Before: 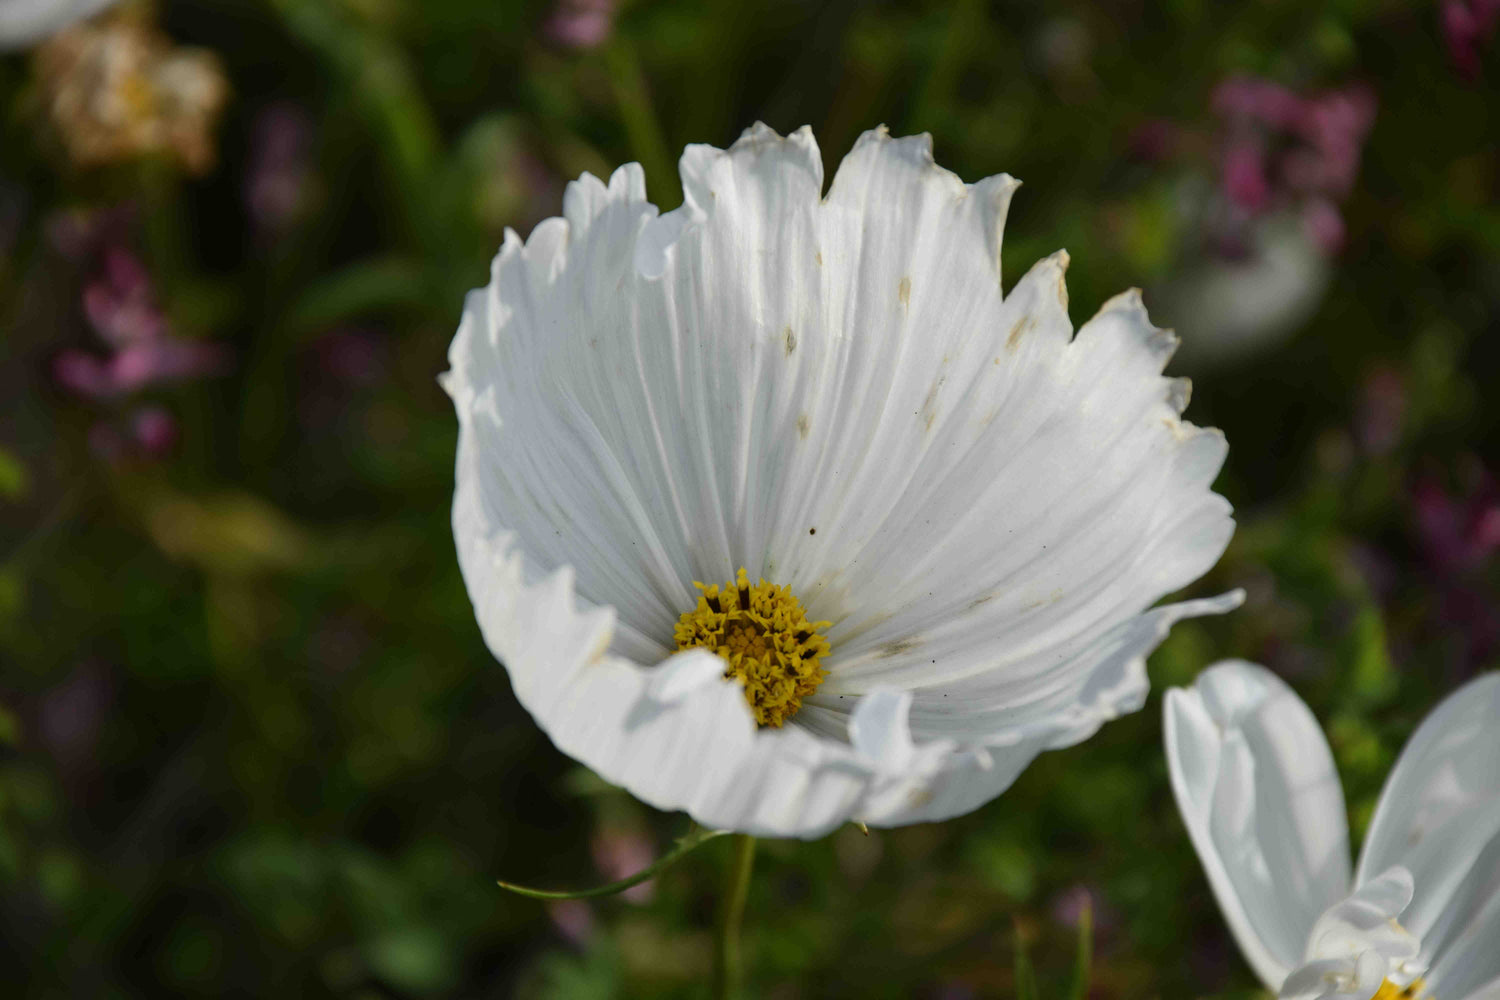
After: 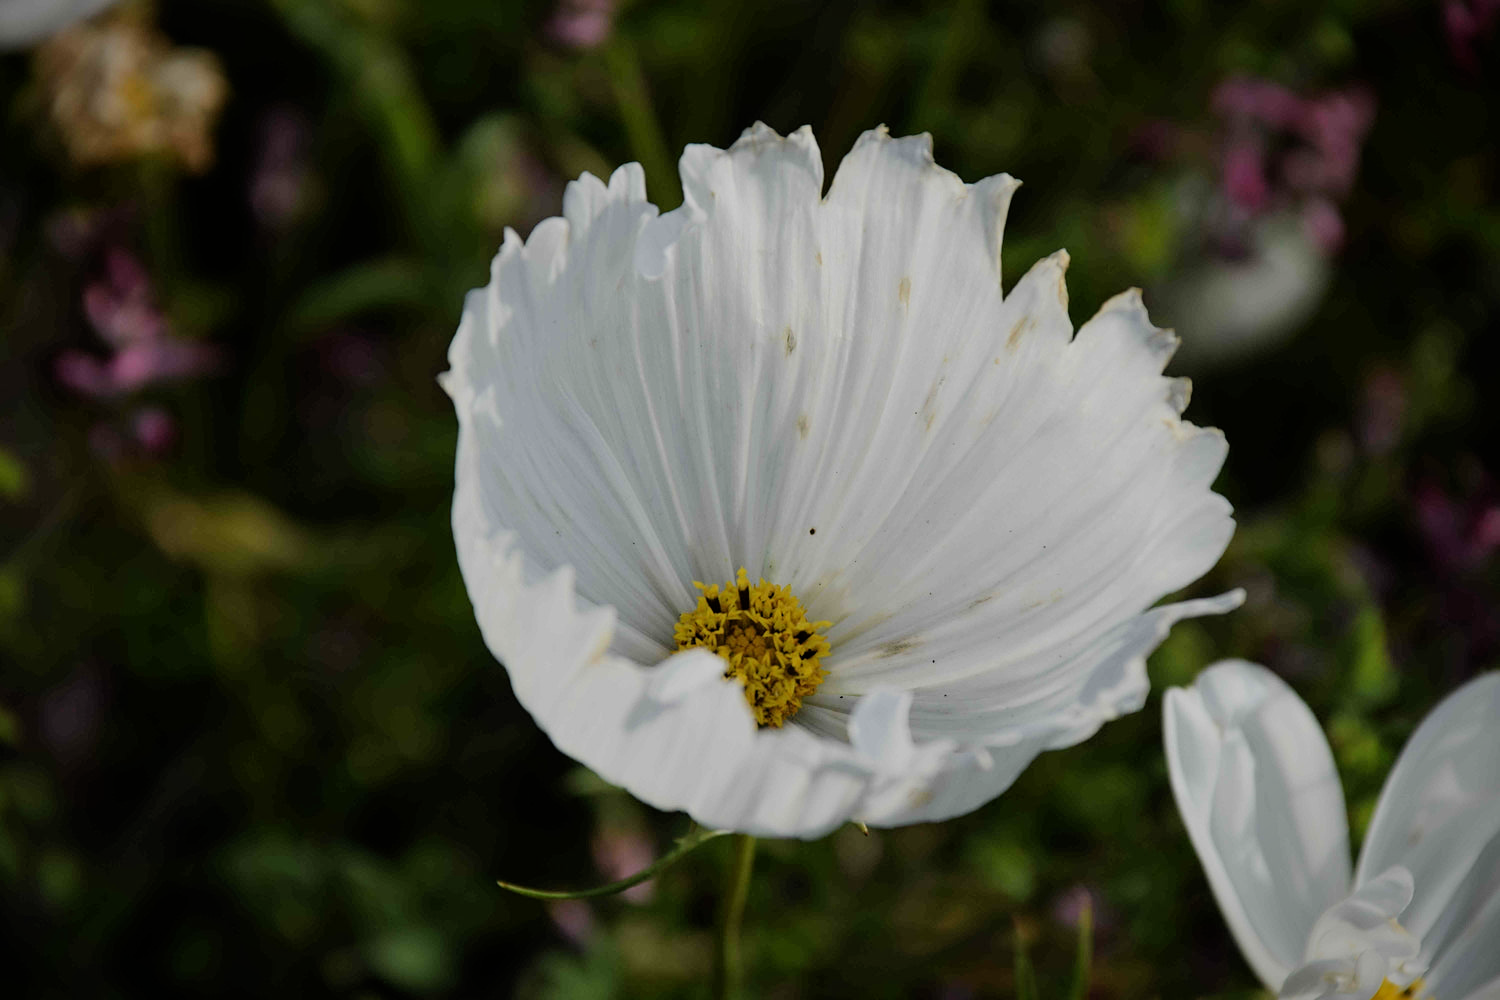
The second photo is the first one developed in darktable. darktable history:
vignetting: fall-off start 86.54%, brightness -0.38, saturation 0.006, automatic ratio true
filmic rgb: black relative exposure -7.65 EV, white relative exposure 4.56 EV, hardness 3.61
sharpen: amount 0.215
